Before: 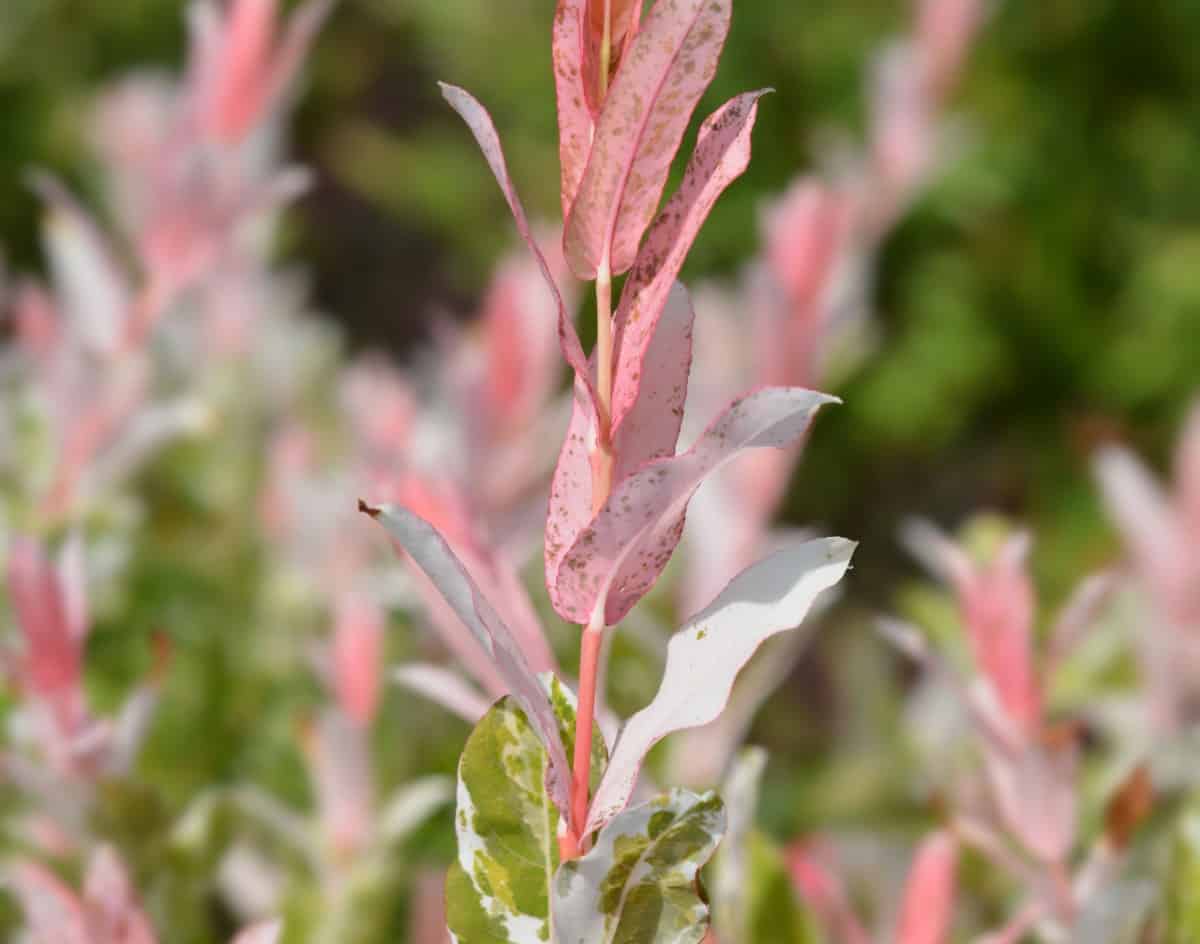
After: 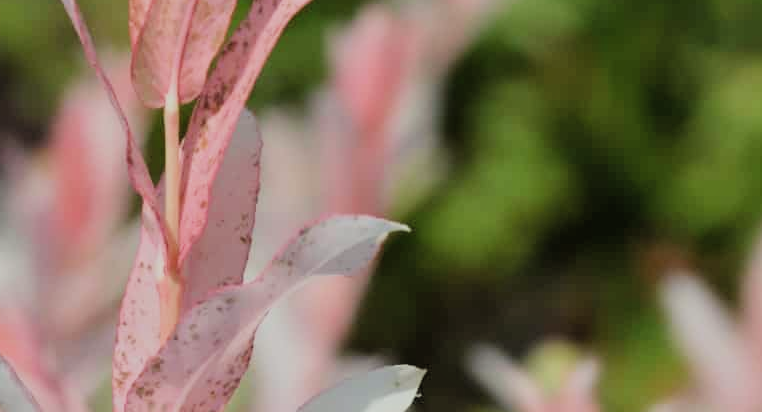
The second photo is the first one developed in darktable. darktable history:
color correction: highlights a* -2.65, highlights b* 2.48
crop: left 36.077%, top 18.301%, right 0.355%, bottom 38.04%
shadows and highlights: shadows 37.34, highlights -27.57, soften with gaussian
filmic rgb: black relative exposure -7.65 EV, white relative exposure 4.56 EV, hardness 3.61, contrast 1.061, add noise in highlights 0.001, color science v3 (2019), use custom middle-gray values true, contrast in highlights soft
